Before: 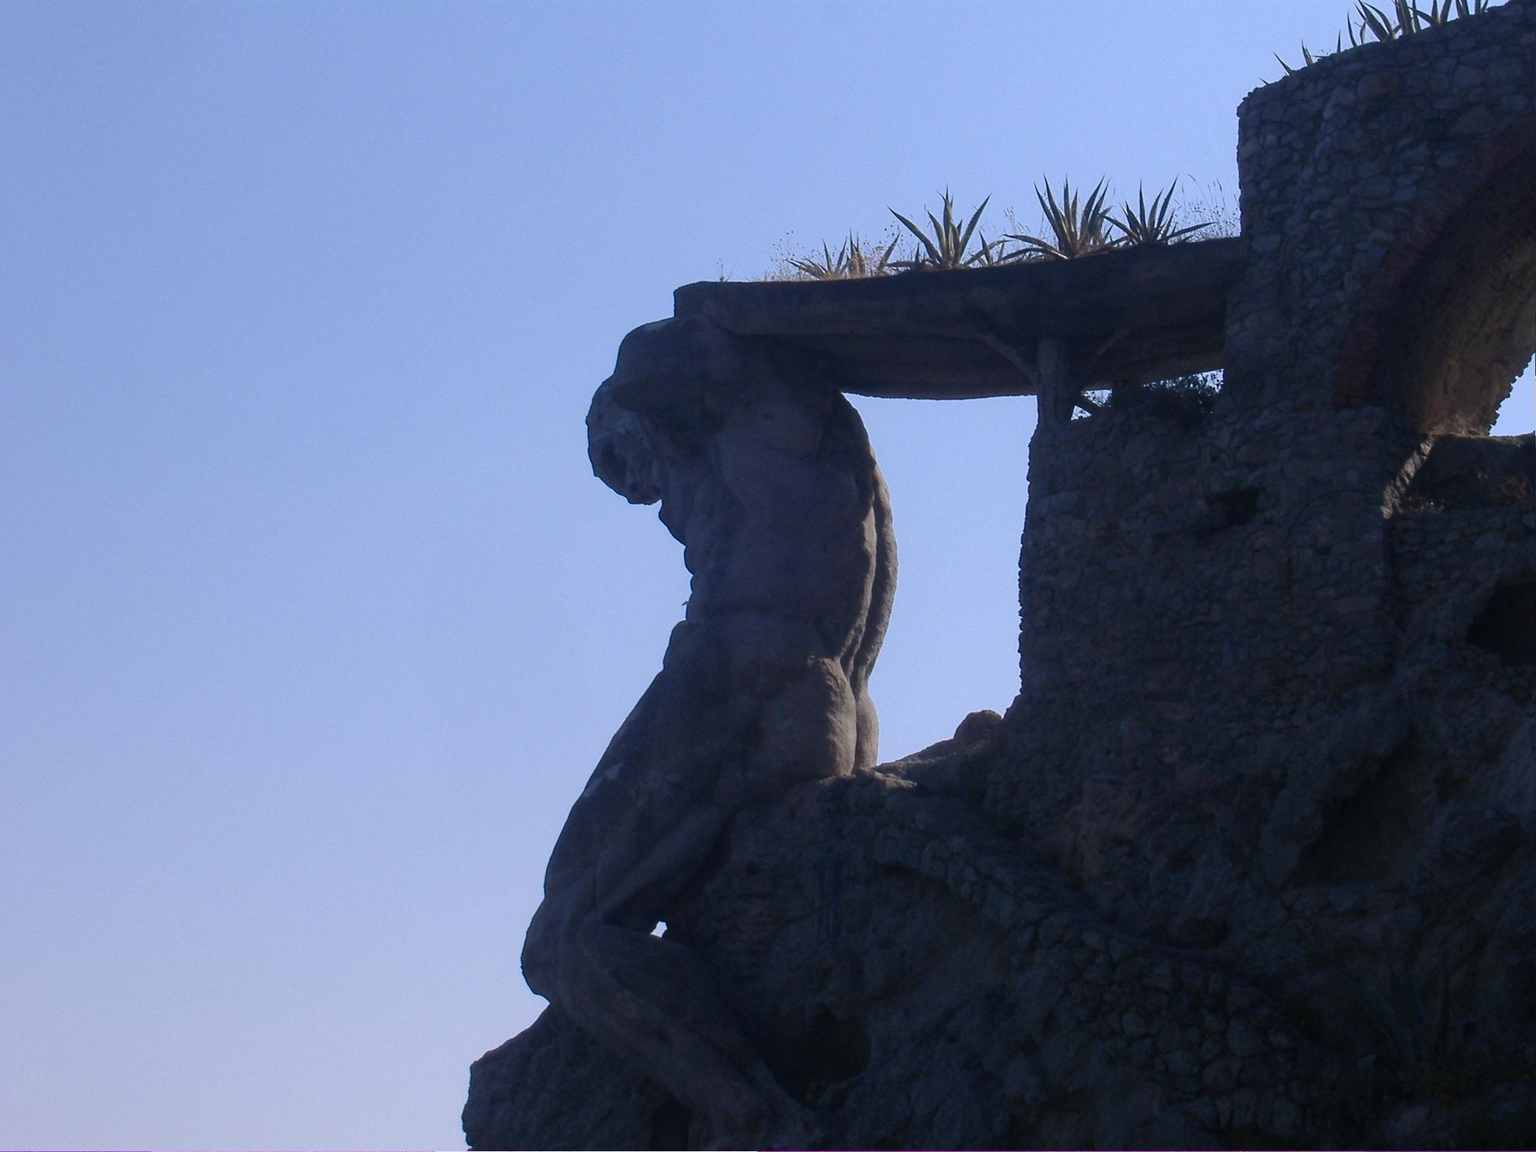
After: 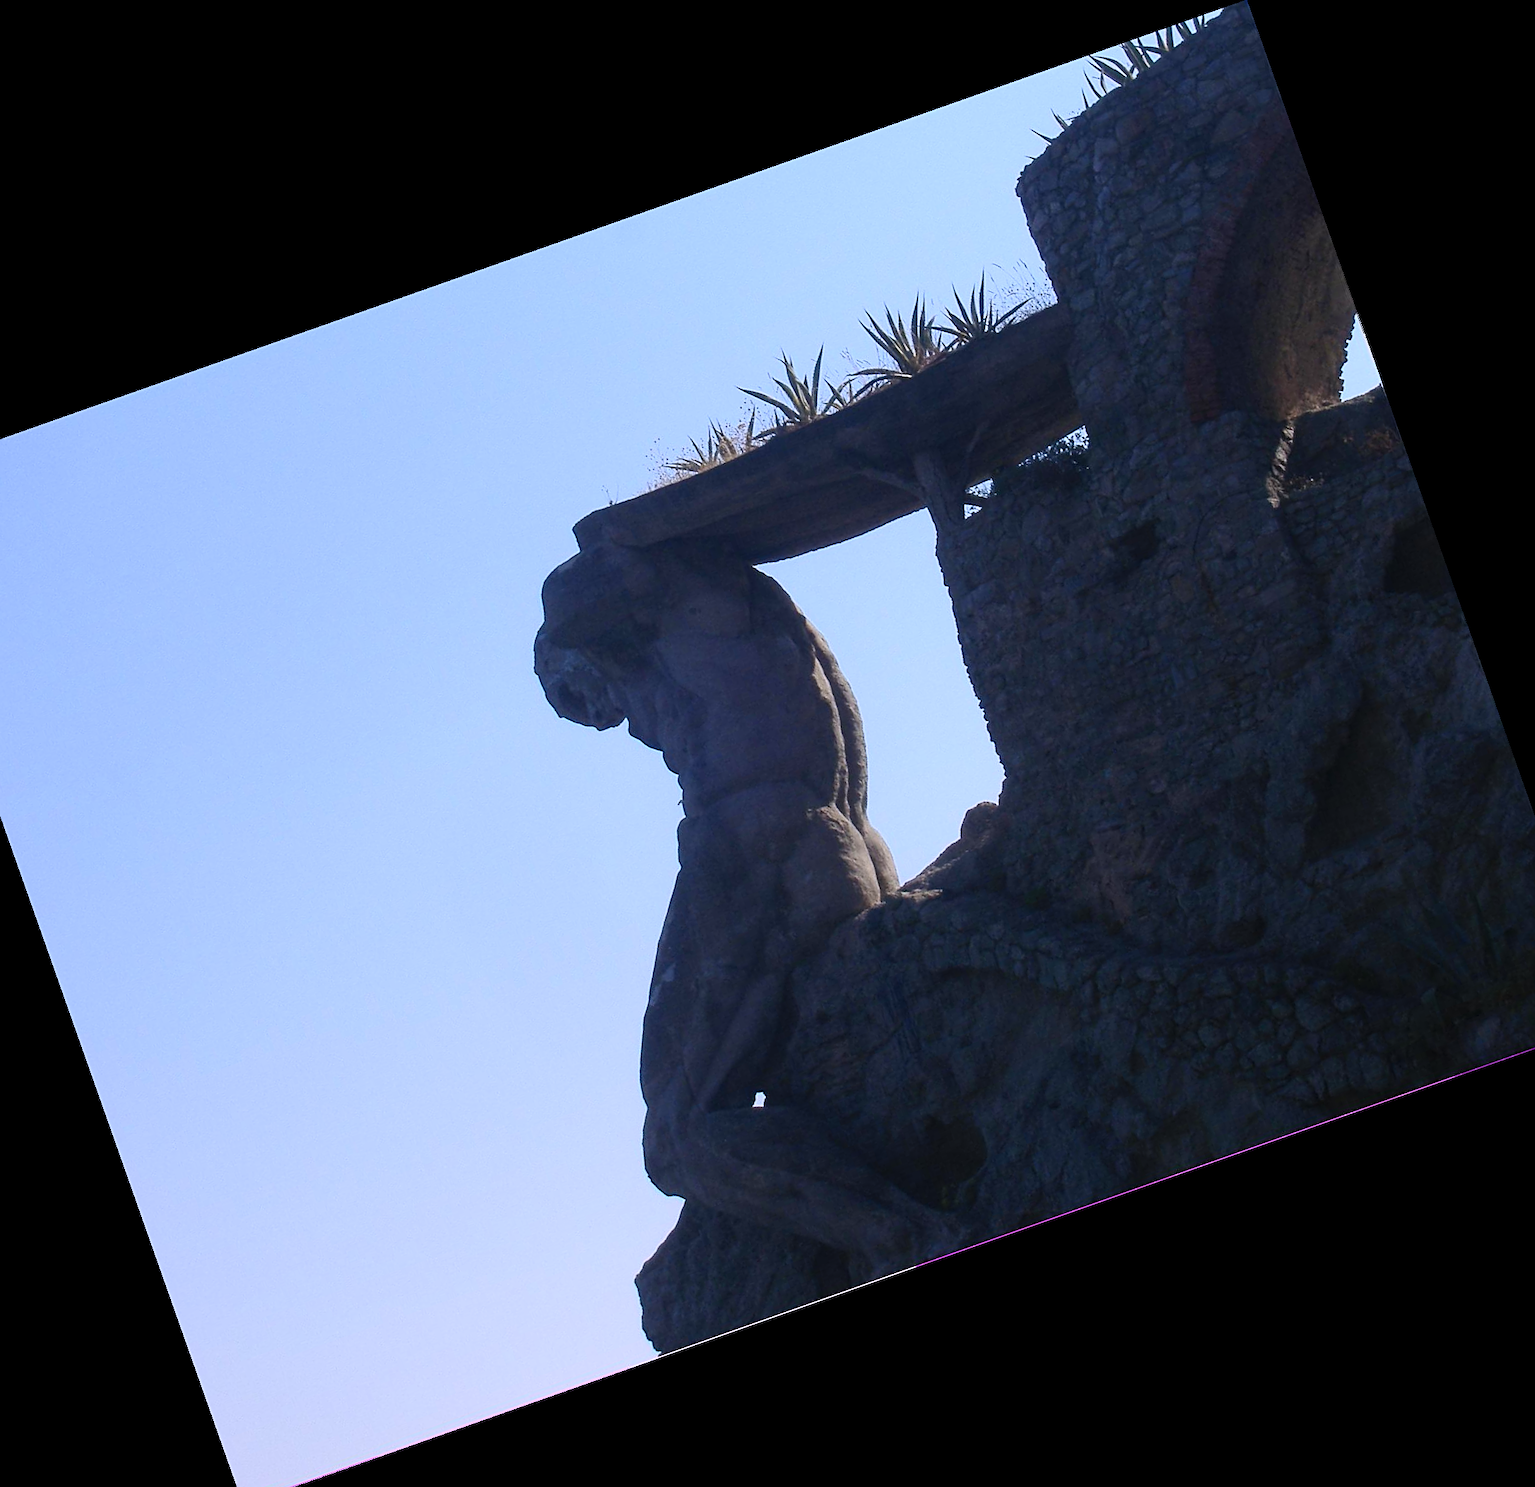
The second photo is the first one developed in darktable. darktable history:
color calibration: illuminant same as pipeline (D50), adaptation none (bypass), gamut compression 1.72
contrast brightness saturation: contrast 0.2, brightness 0.16, saturation 0.22
sharpen: on, module defaults
crop and rotate: angle 19.43°, left 6.812%, right 4.125%, bottom 1.087%
